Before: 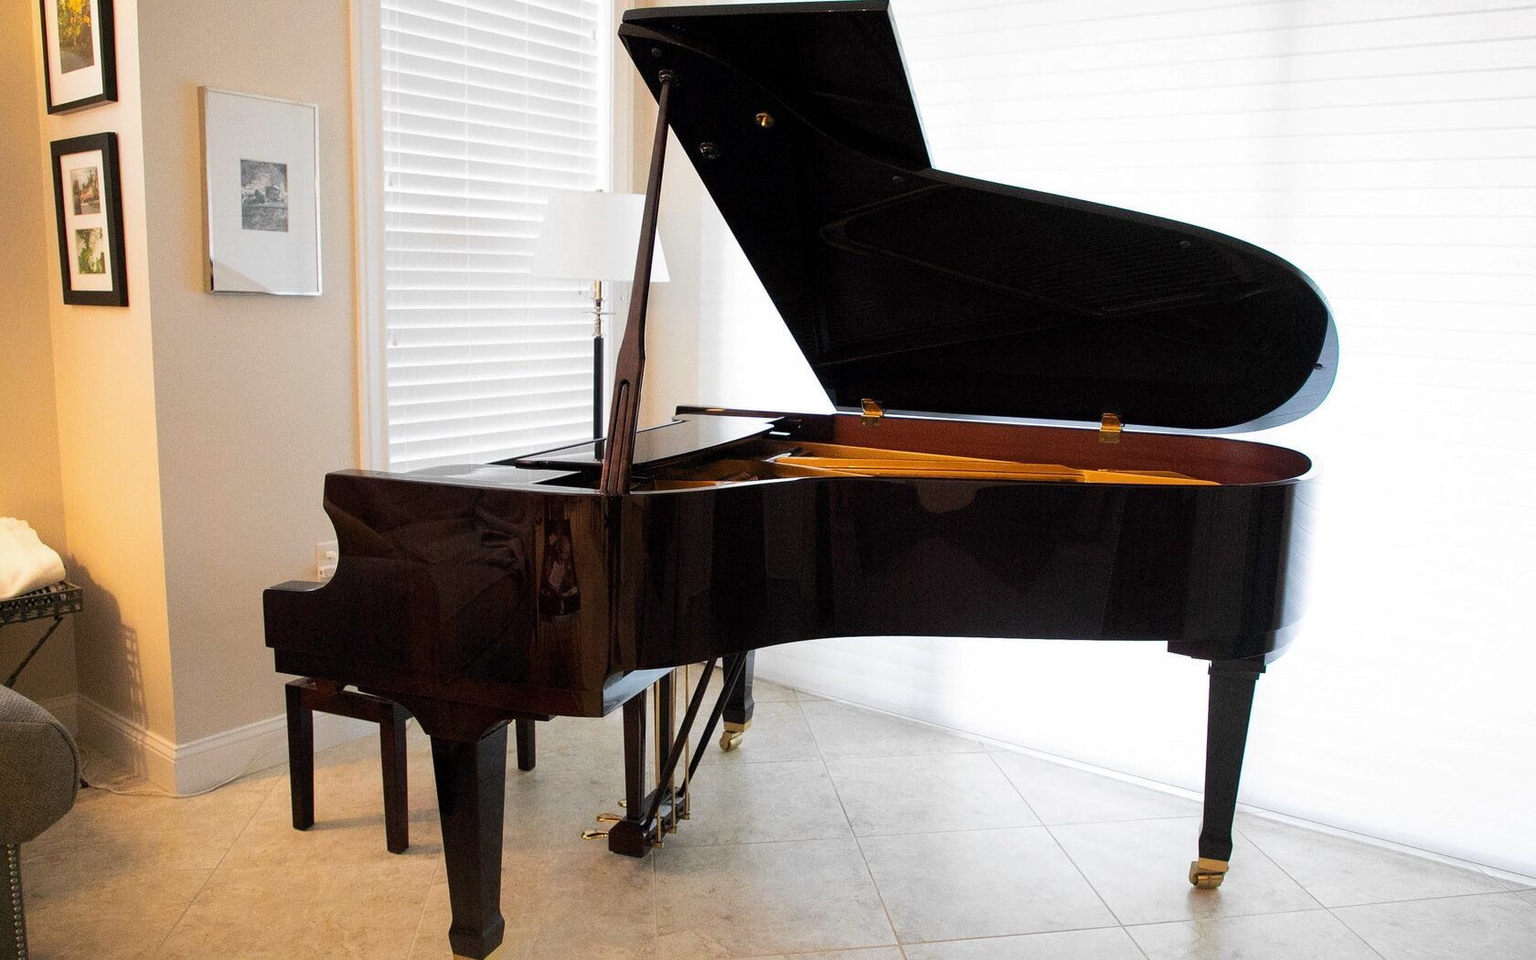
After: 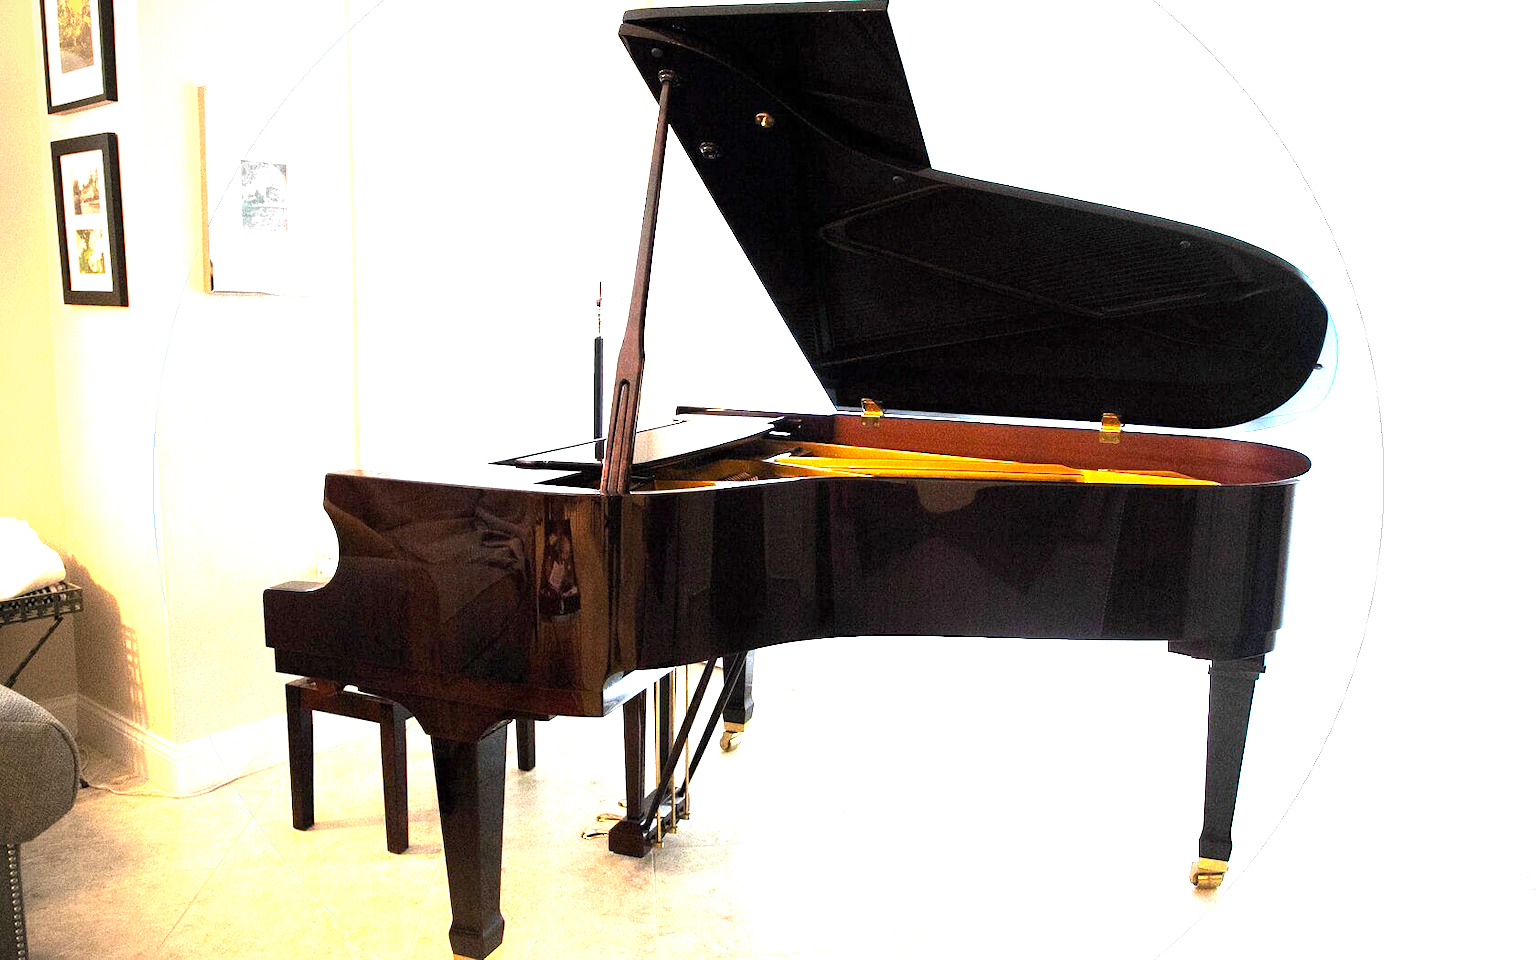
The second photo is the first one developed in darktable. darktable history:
color balance rgb: linear chroma grading › global chroma 10%, global vibrance 10%, contrast 15%, saturation formula JzAzBz (2021)
exposure: black level correction 0, exposure 1.625 EV, compensate exposure bias true, compensate highlight preservation false
vignetting: unbound false
